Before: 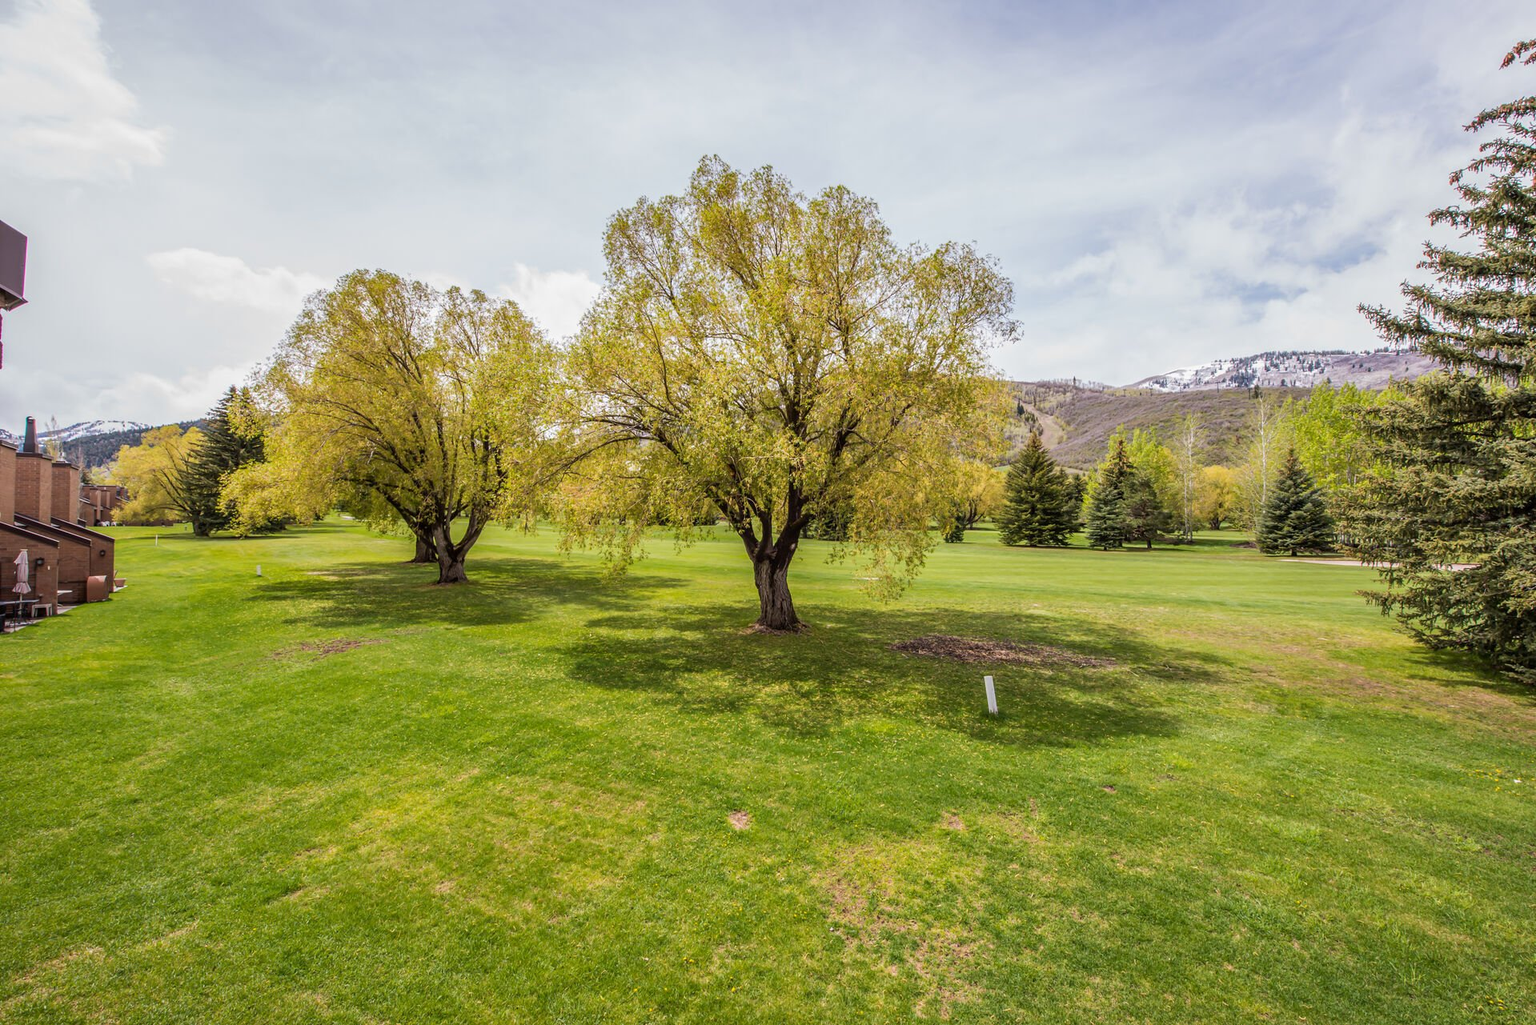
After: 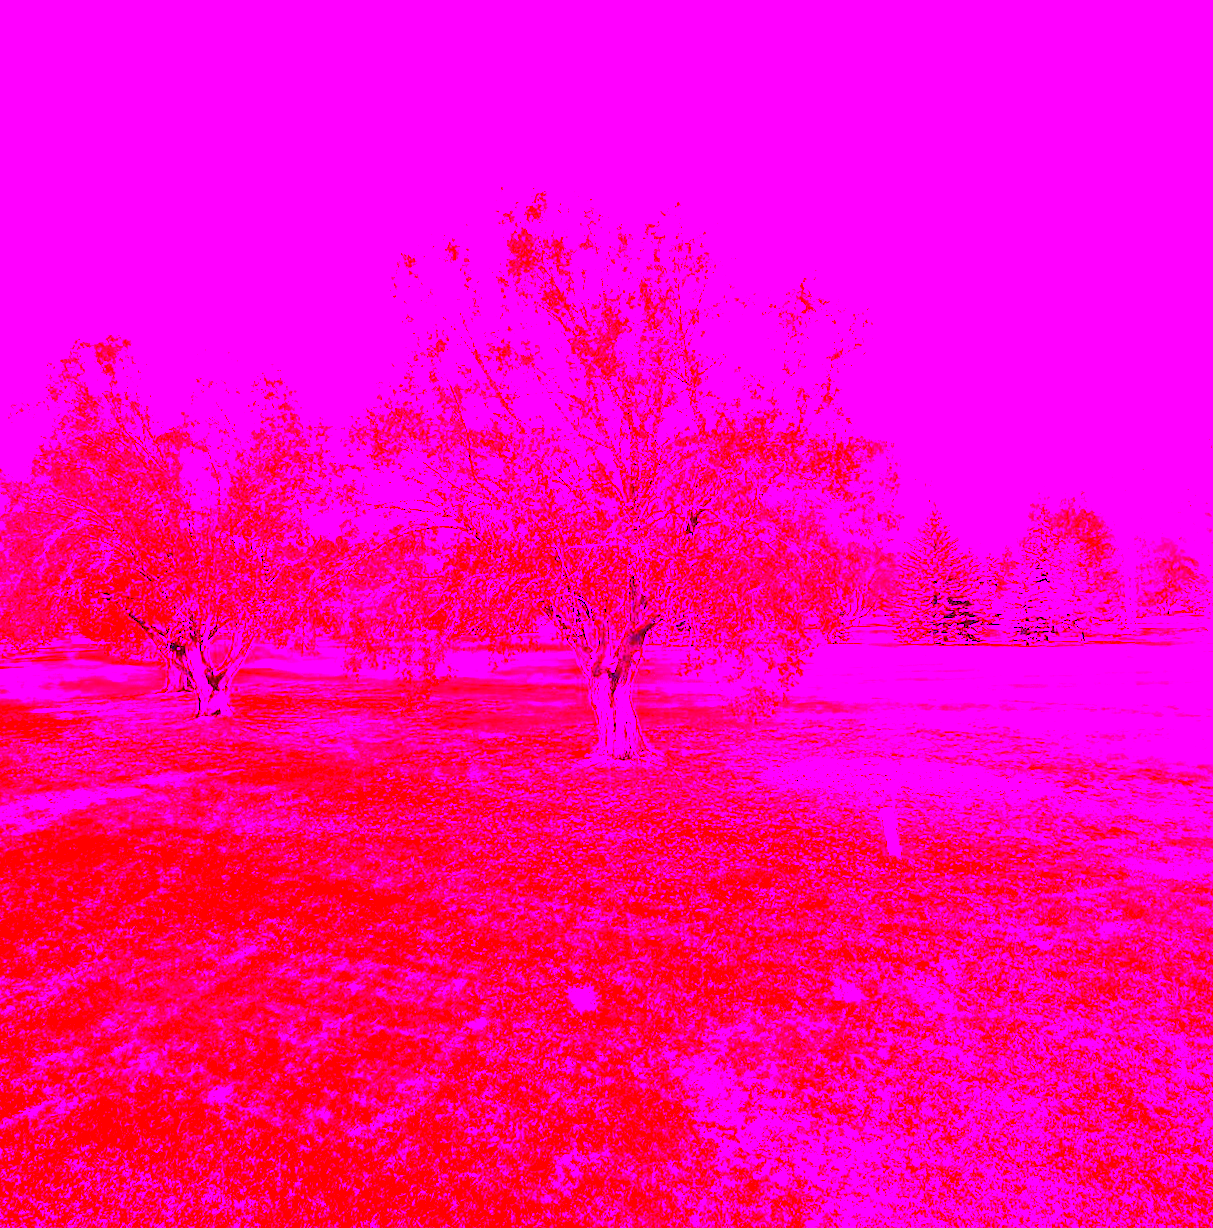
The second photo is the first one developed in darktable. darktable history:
tone equalizer: on, module defaults
white balance: red 8, blue 8
contrast brightness saturation: contrast 0.24, brightness 0.26, saturation 0.39
rotate and perspective: rotation -2.12°, lens shift (vertical) 0.009, lens shift (horizontal) -0.008, automatic cropping original format, crop left 0.036, crop right 0.964, crop top 0.05, crop bottom 0.959
crop: left 16.899%, right 16.556%
